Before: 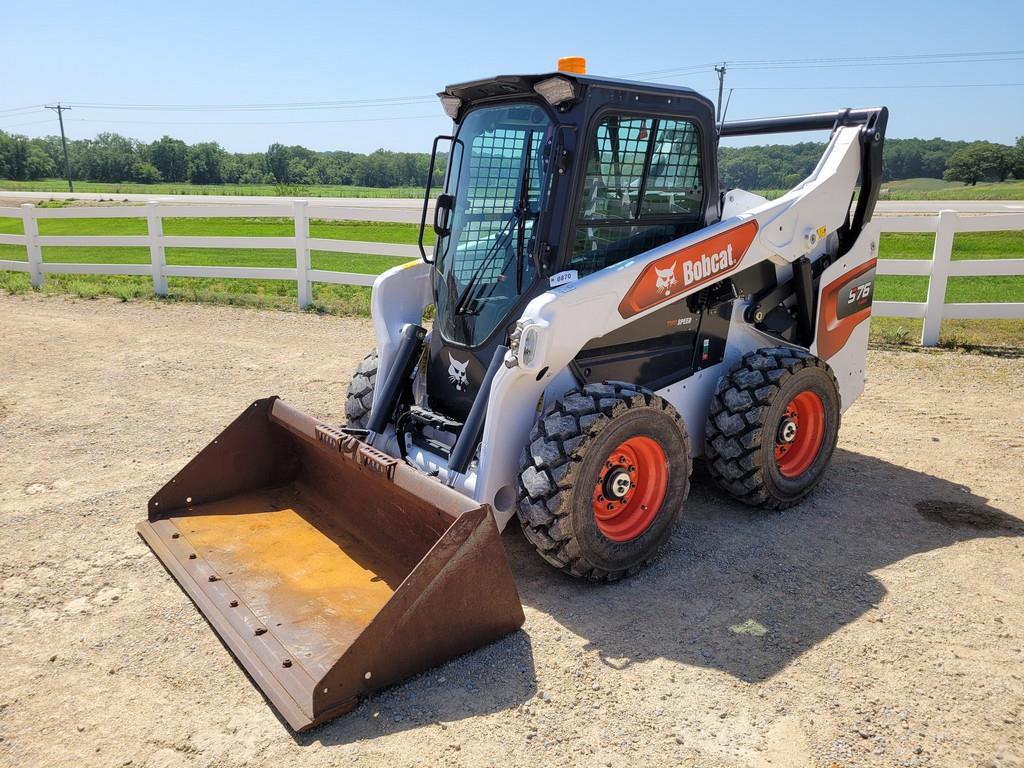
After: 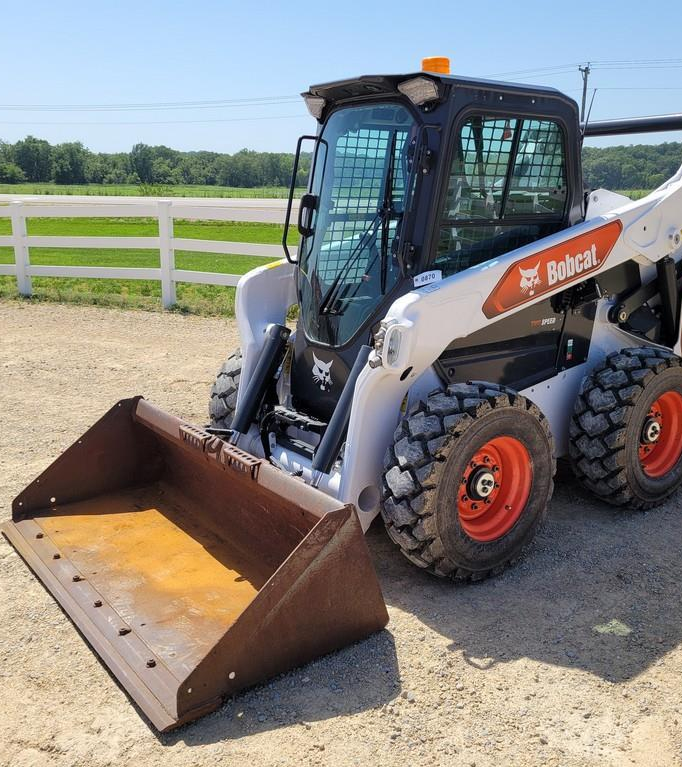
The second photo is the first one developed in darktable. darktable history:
crop and rotate: left 13.375%, right 20.004%
